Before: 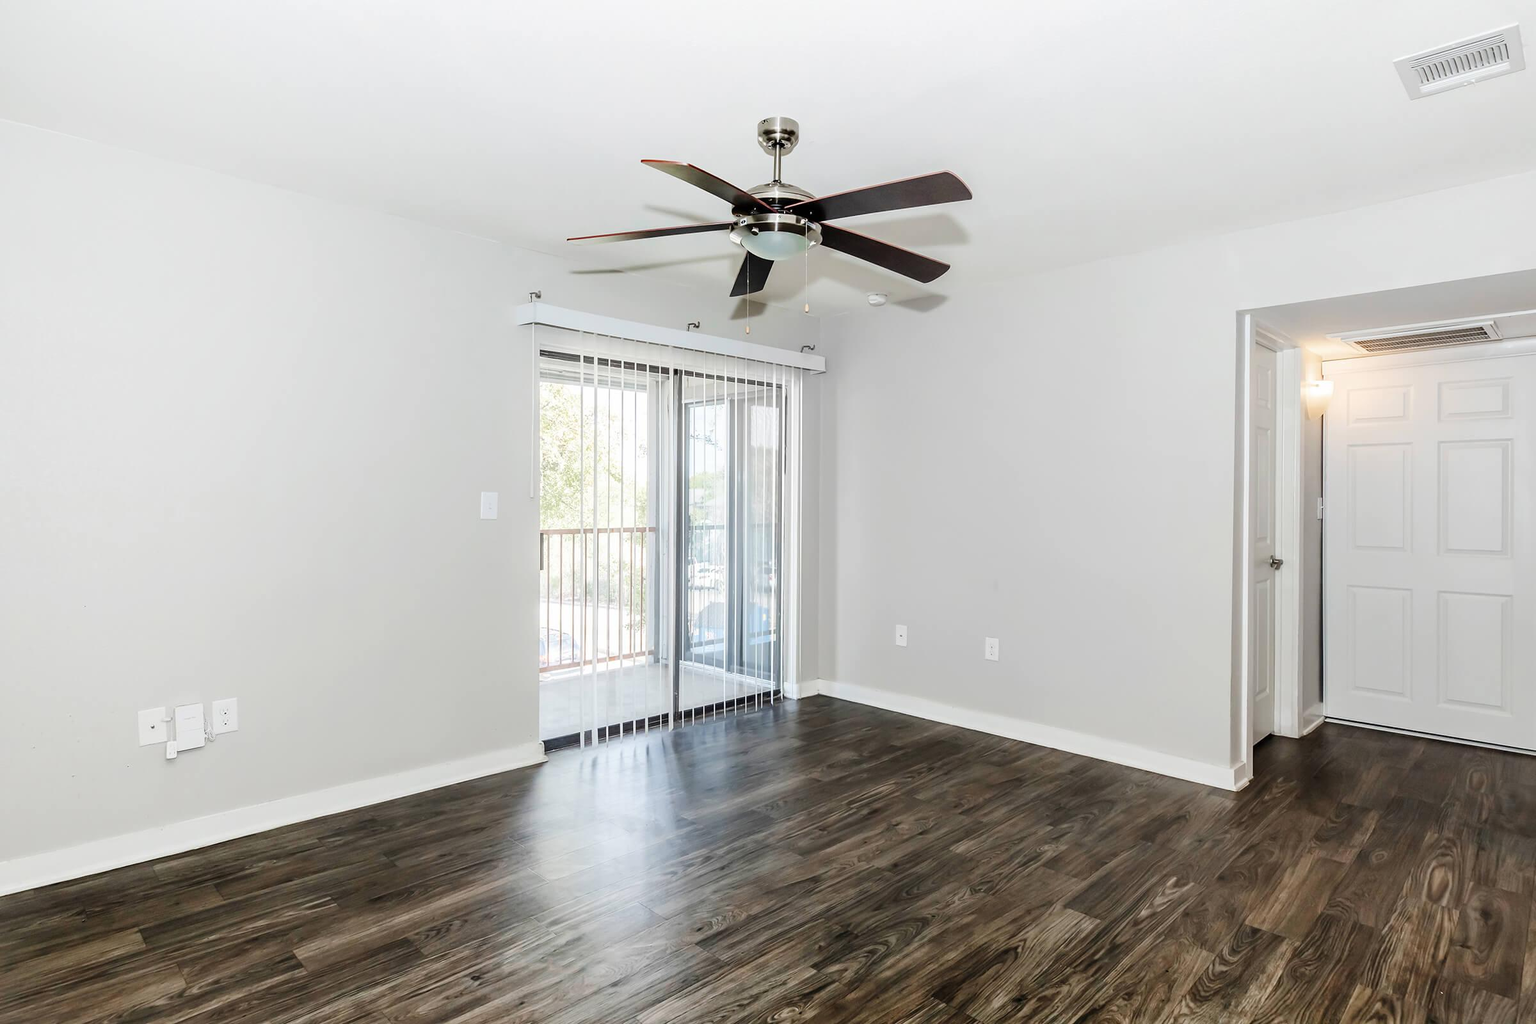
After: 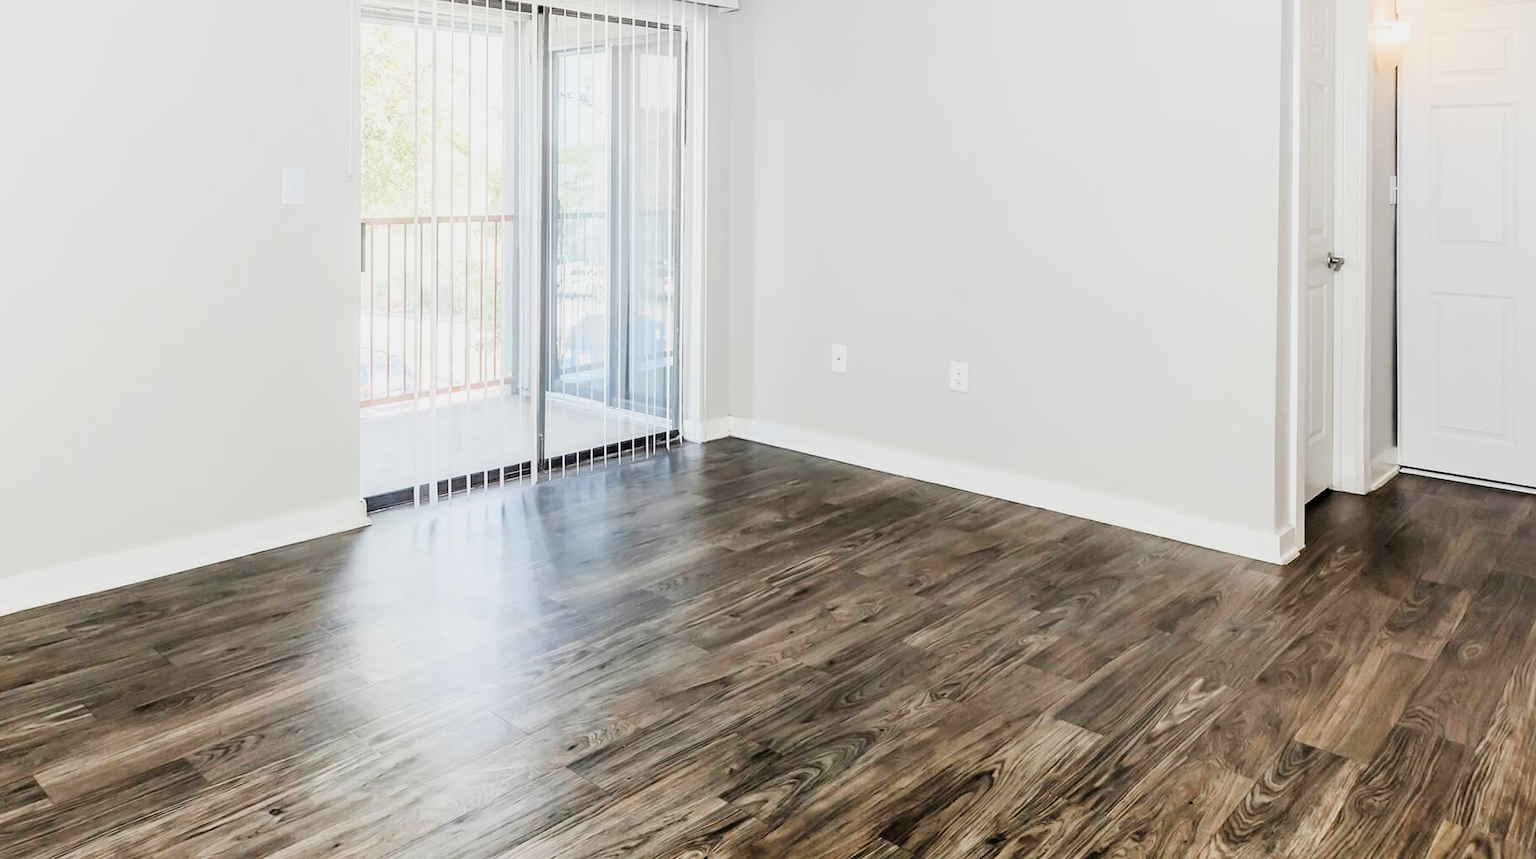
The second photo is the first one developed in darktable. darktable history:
exposure: black level correction 0.001, exposure 0.962 EV, compensate highlight preservation false
crop and rotate: left 17.452%, top 35.629%, right 6.973%, bottom 0.943%
filmic rgb: black relative exposure -7.65 EV, white relative exposure 4.56 EV, hardness 3.61
